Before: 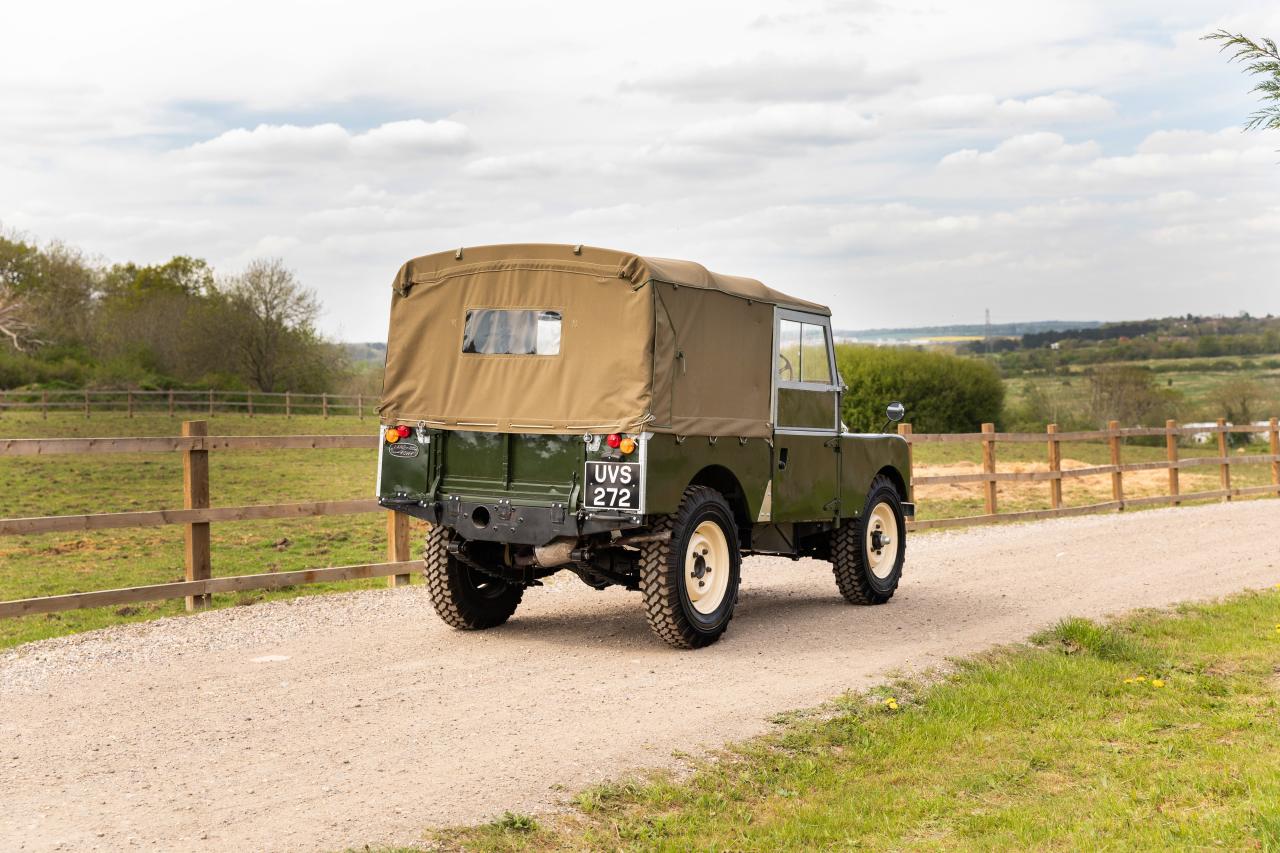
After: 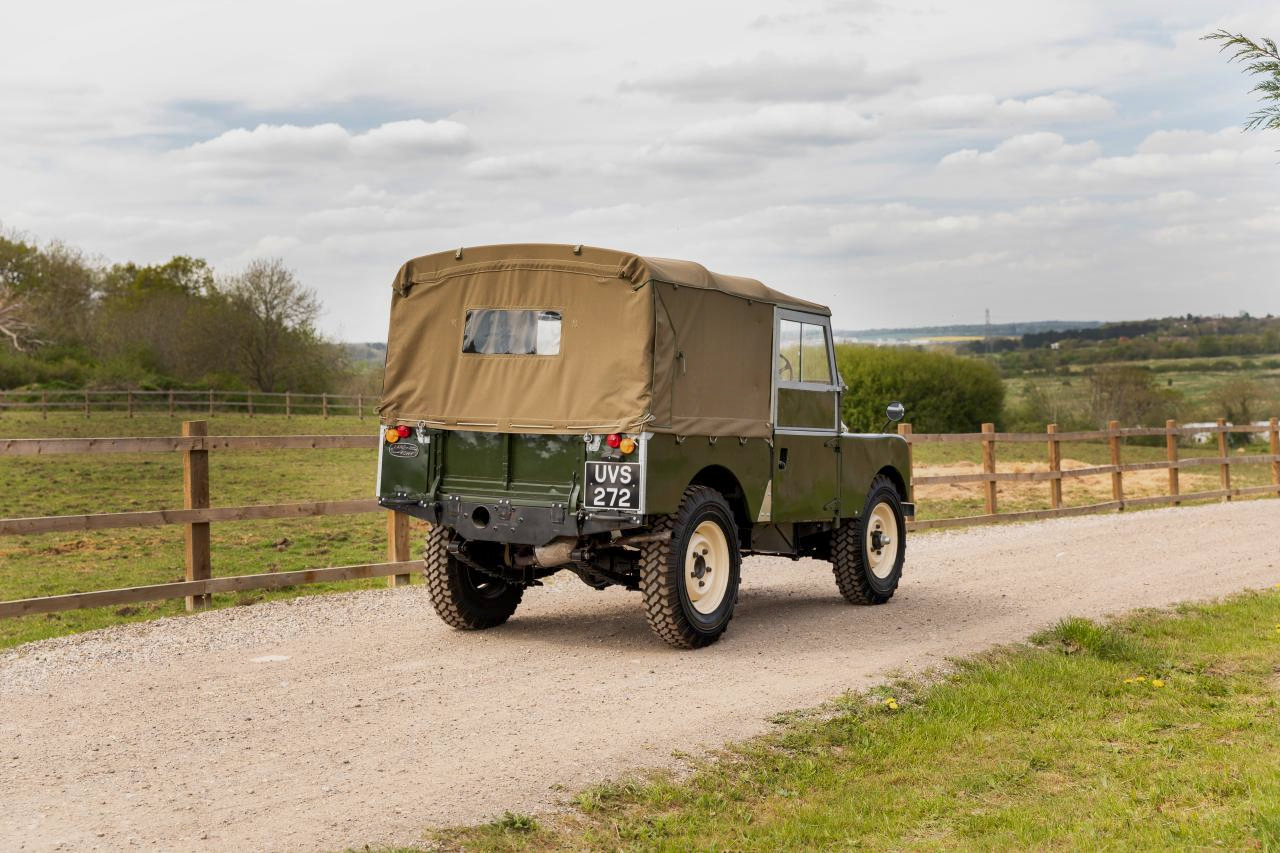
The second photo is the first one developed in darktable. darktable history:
local contrast: mode bilateral grid, contrast 21, coarseness 51, detail 119%, midtone range 0.2
tone equalizer: -8 EV 0.247 EV, -7 EV 0.427 EV, -6 EV 0.384 EV, -5 EV 0.24 EV, -3 EV -0.26 EV, -2 EV -0.403 EV, -1 EV -0.397 EV, +0 EV -0.268 EV, mask exposure compensation -0.504 EV
